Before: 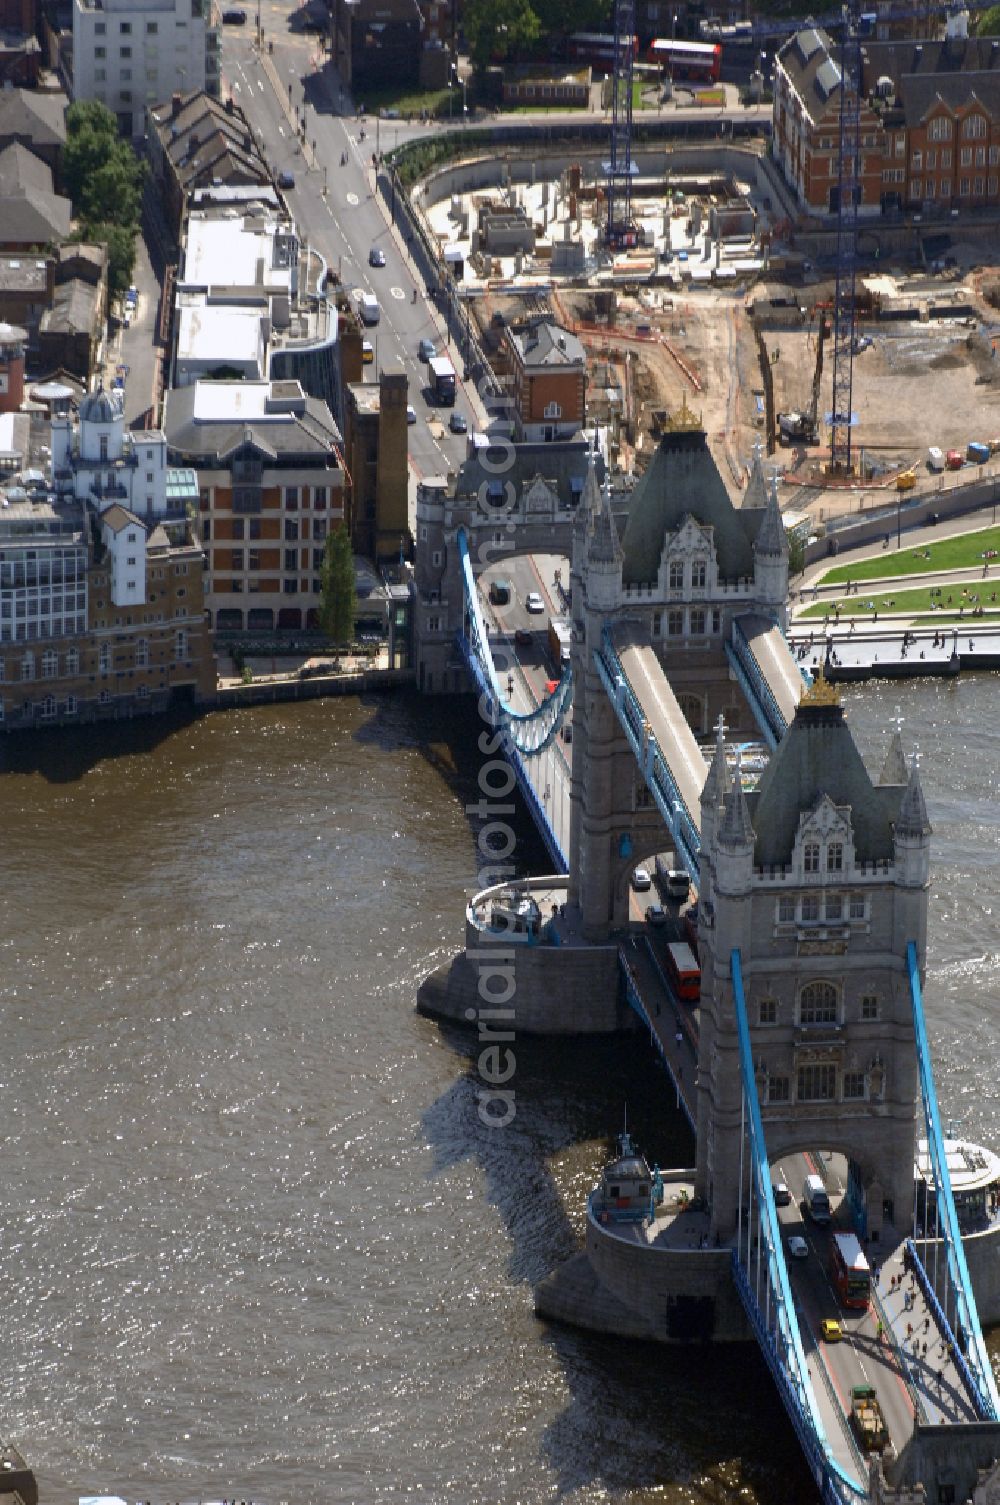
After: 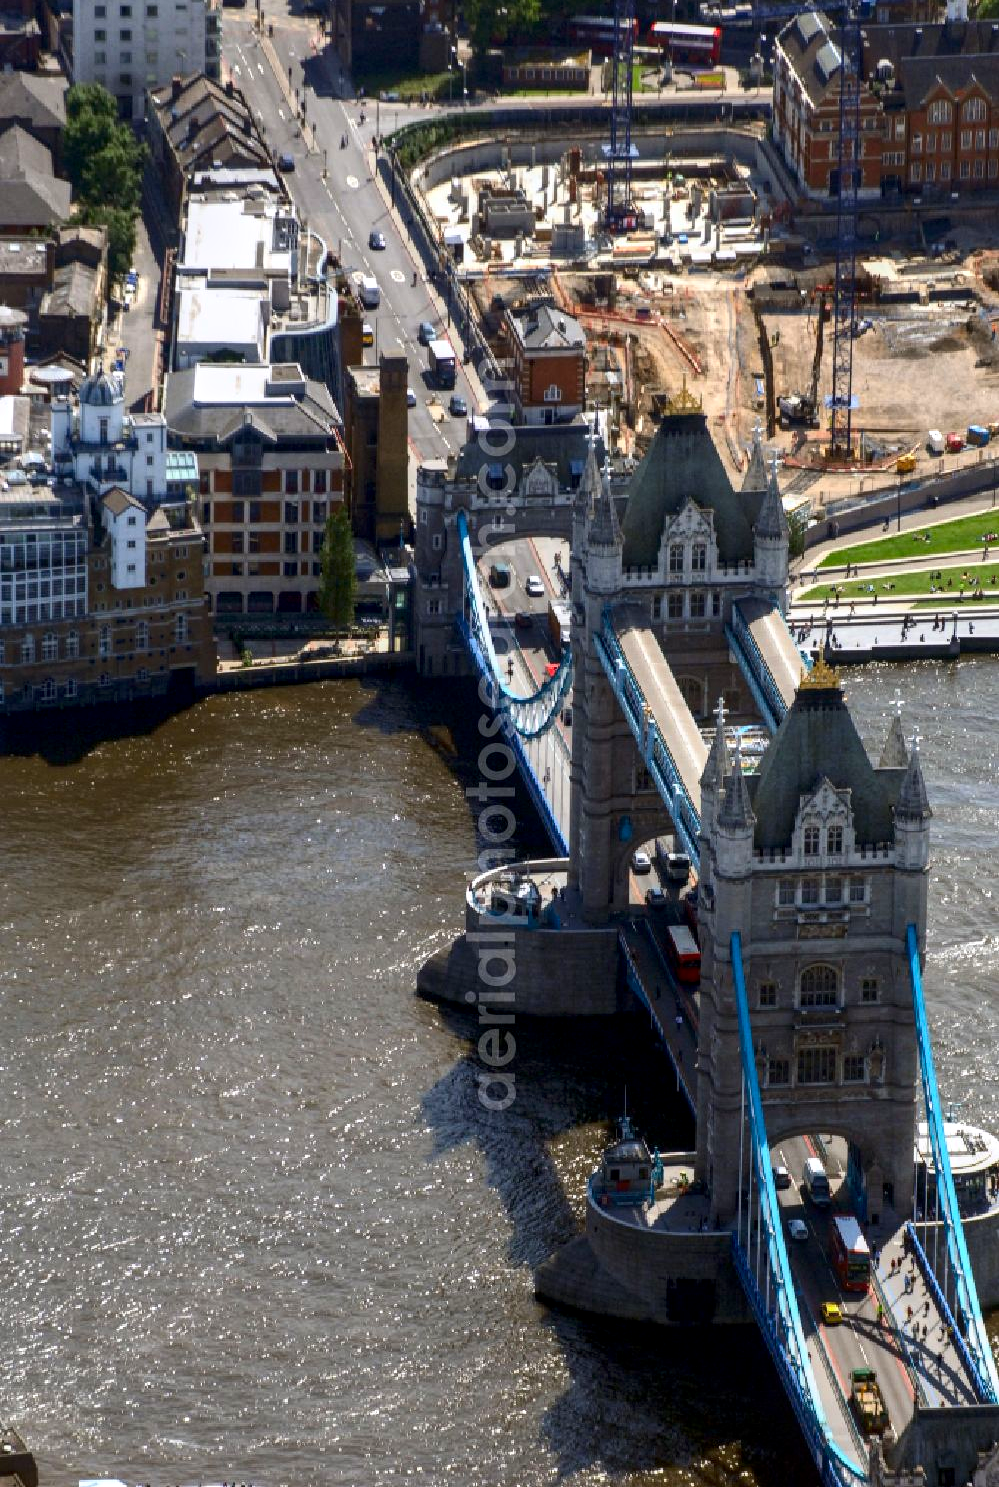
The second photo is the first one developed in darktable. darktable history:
local contrast: detail 130%
contrast brightness saturation: contrast 0.176, saturation 0.305
crop: top 1.196%, right 0.093%
